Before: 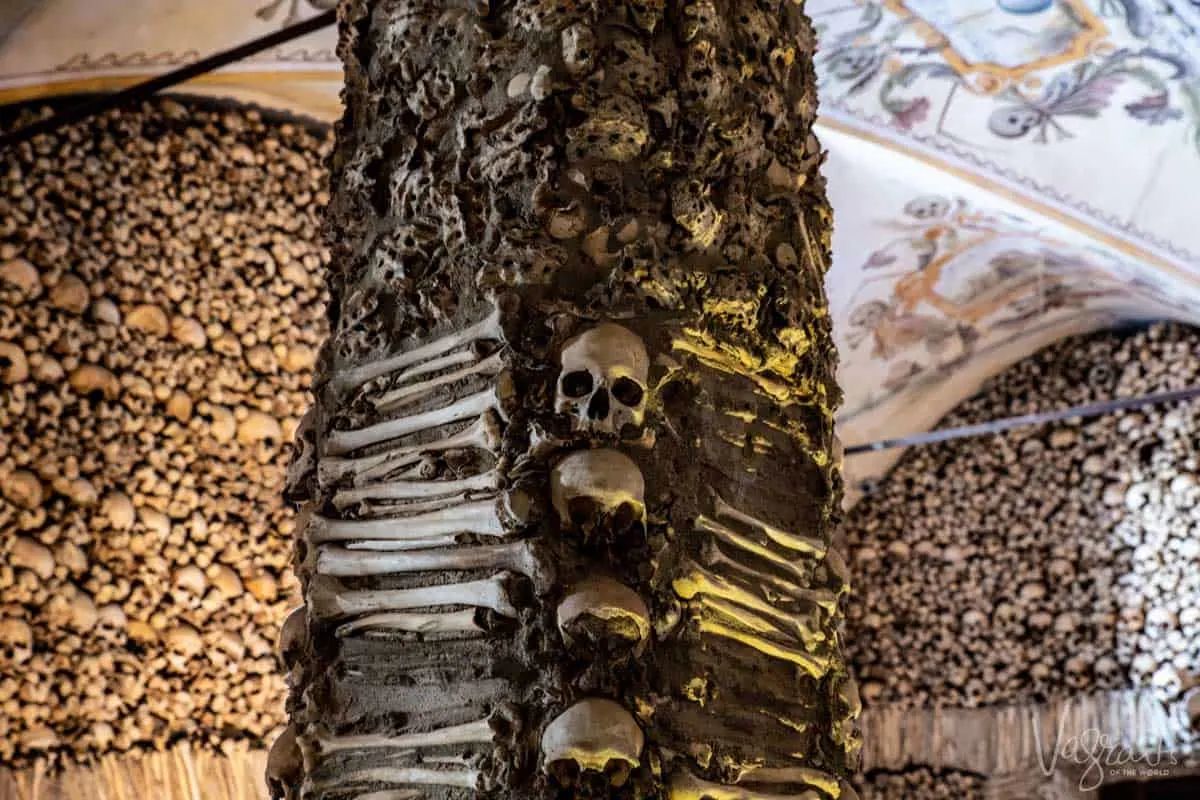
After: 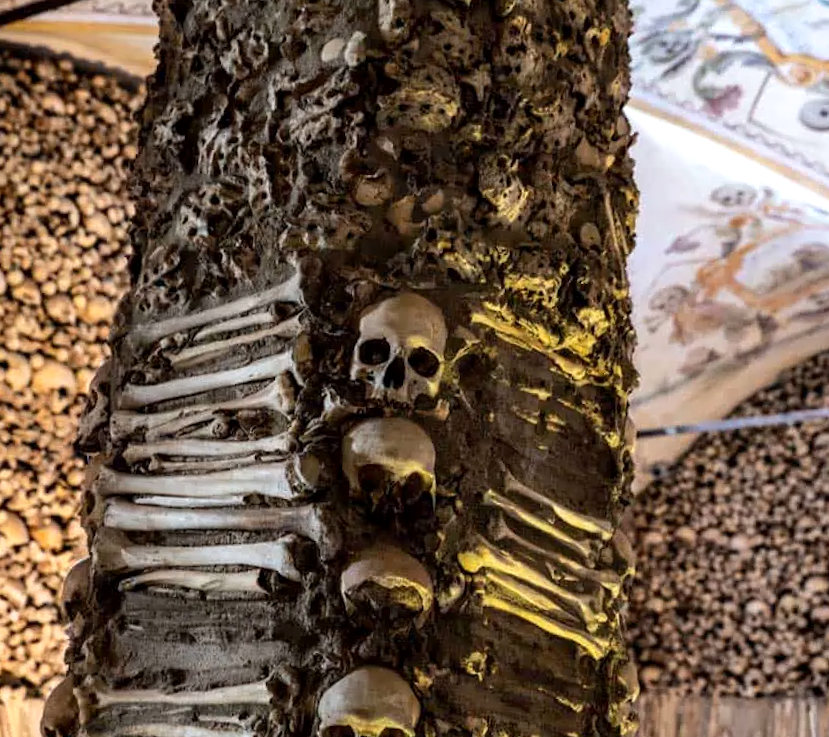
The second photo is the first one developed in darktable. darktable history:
exposure: black level correction 0.001, exposure 0.191 EV, compensate highlight preservation false
crop and rotate: angle -3.27°, left 14.277%, top 0.028%, right 10.766%, bottom 0.028%
